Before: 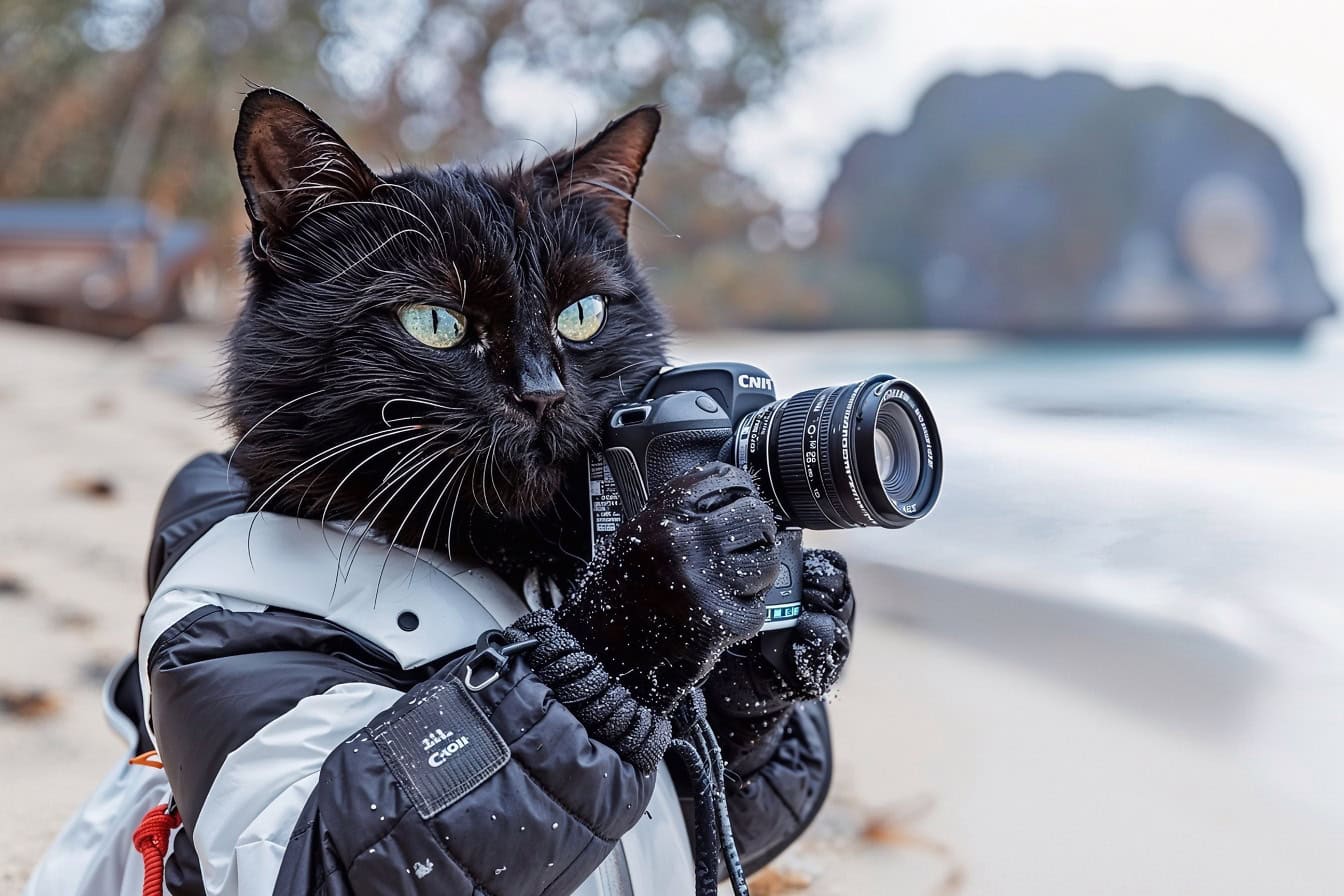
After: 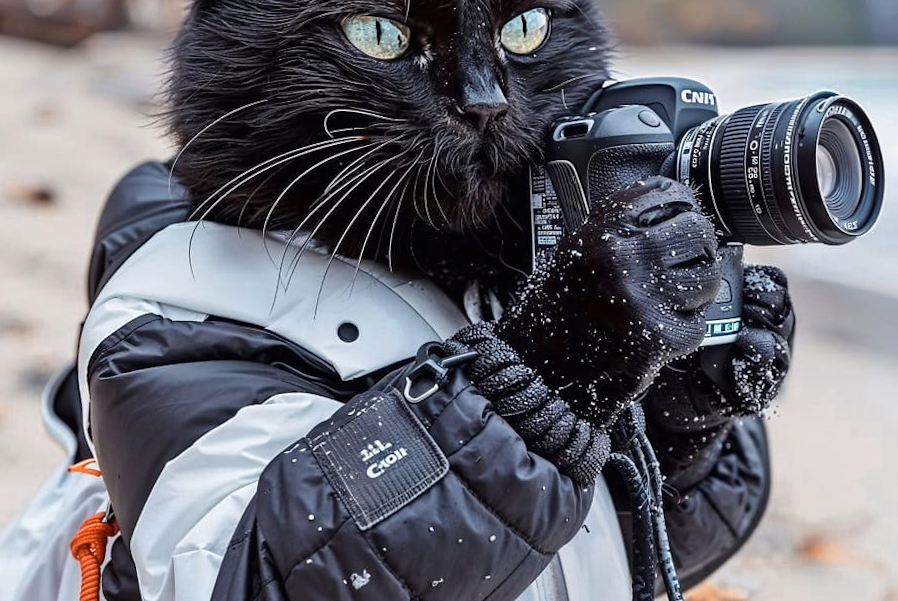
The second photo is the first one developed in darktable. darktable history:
crop and rotate: angle -0.687°, left 3.552%, top 31.632%, right 28.384%
color zones: curves: ch0 [(0.018, 0.548) (0.197, 0.654) (0.425, 0.447) (0.605, 0.658) (0.732, 0.579)]; ch1 [(0.105, 0.531) (0.224, 0.531) (0.386, 0.39) (0.618, 0.456) (0.732, 0.456) (0.956, 0.421)]; ch2 [(0.039, 0.583) (0.215, 0.465) (0.399, 0.544) (0.465, 0.548) (0.614, 0.447) (0.724, 0.43) (0.882, 0.623) (0.956, 0.632)]
